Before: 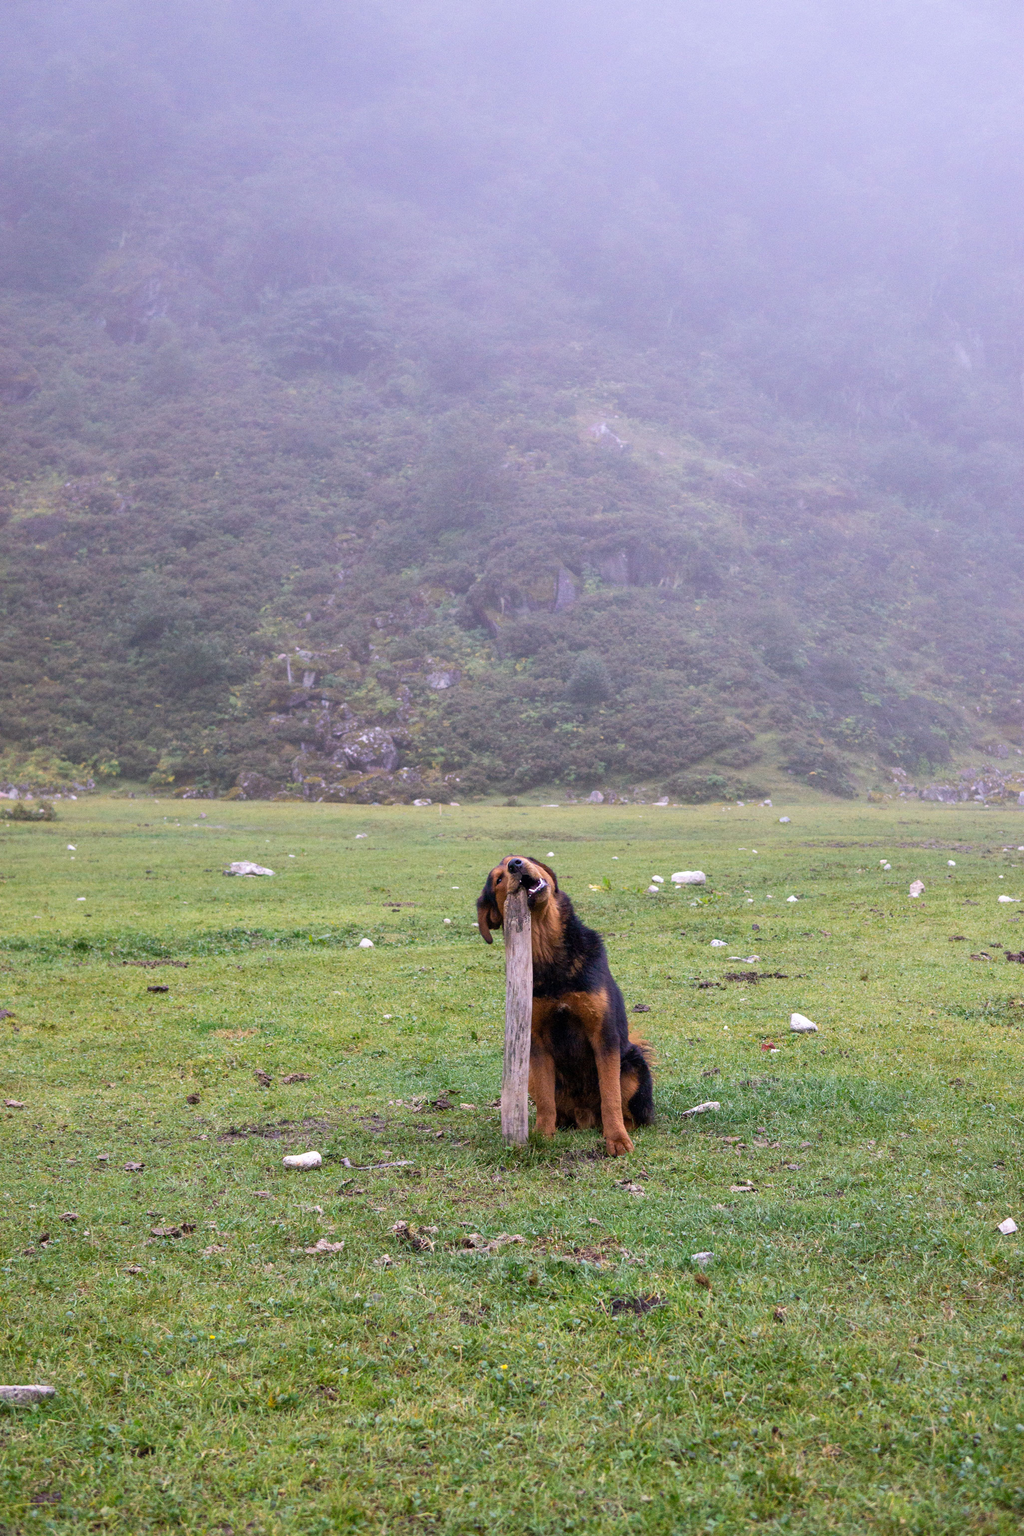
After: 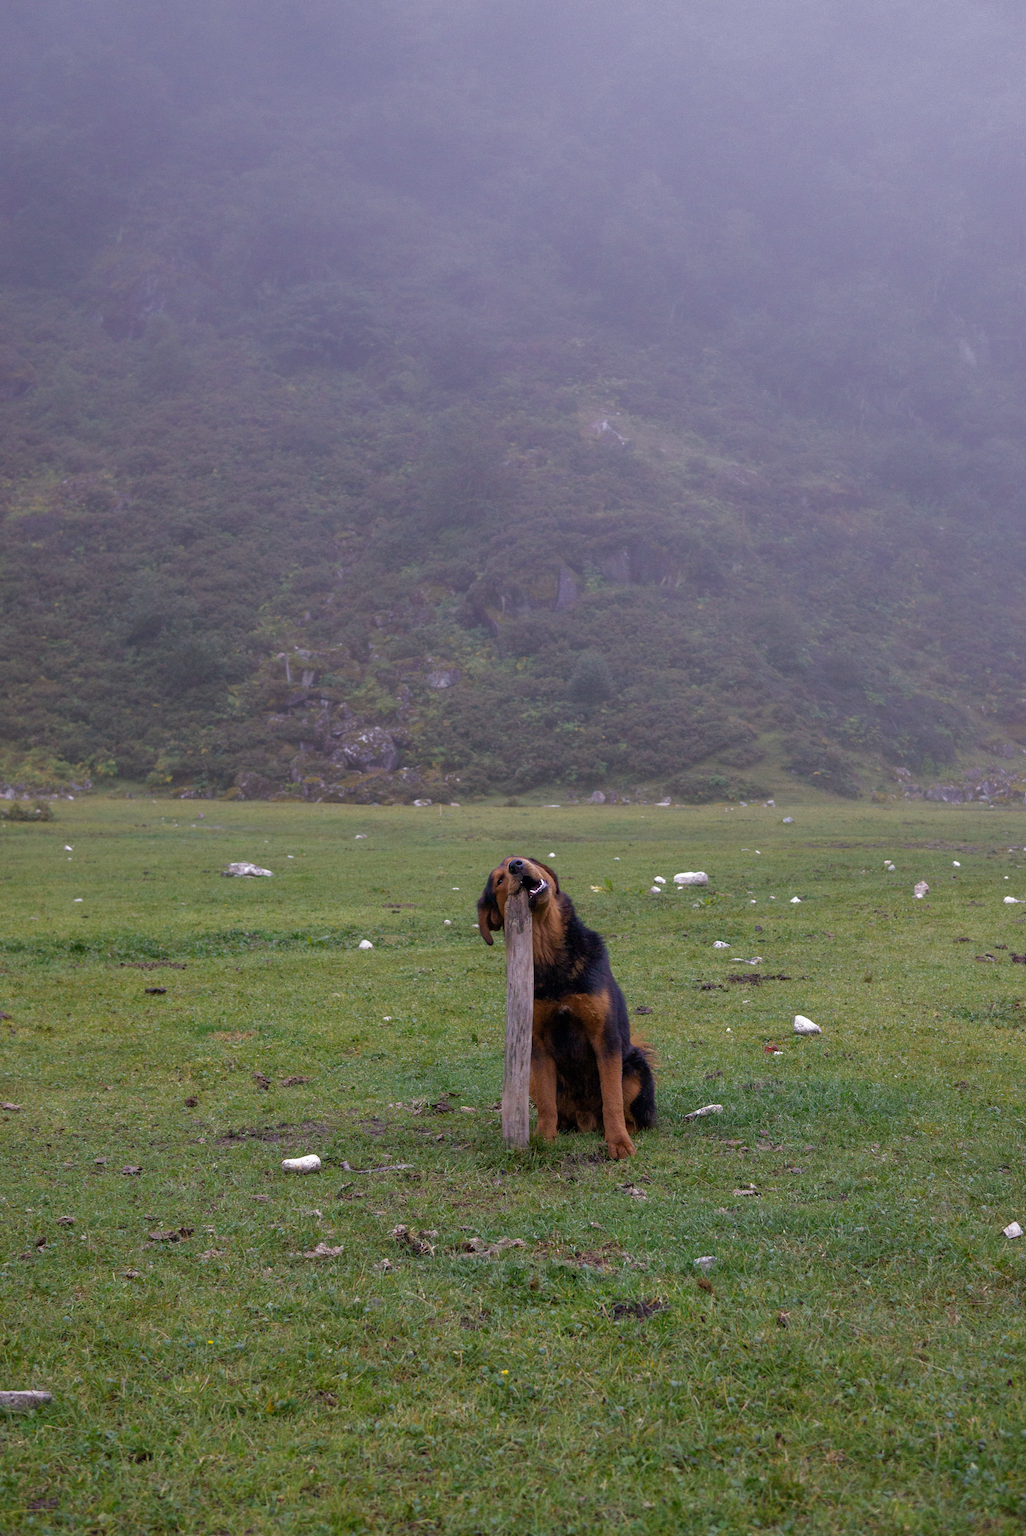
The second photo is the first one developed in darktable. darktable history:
base curve: curves: ch0 [(0, 0) (0.826, 0.587) (1, 1)]
crop: left 0.434%, top 0.485%, right 0.244%, bottom 0.386%
